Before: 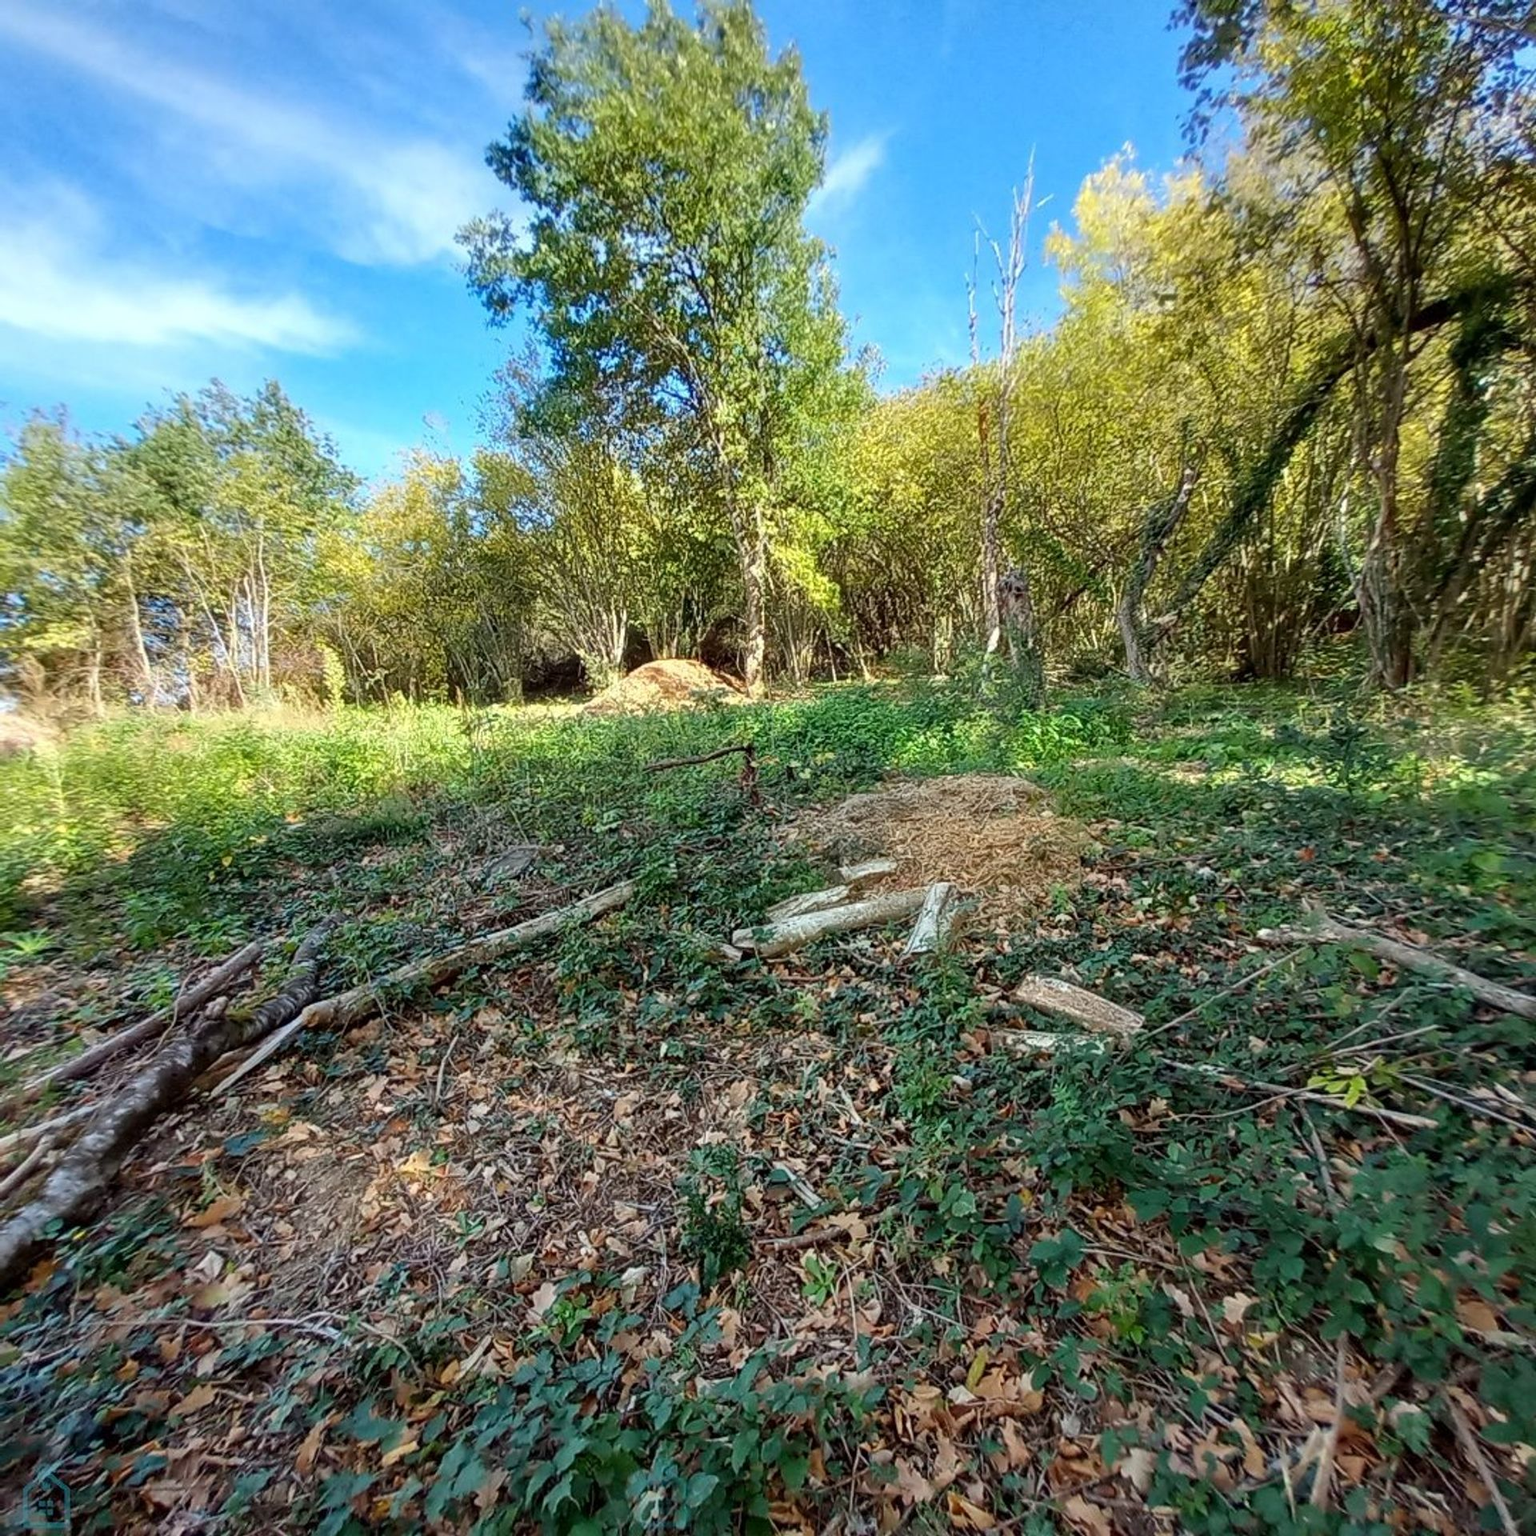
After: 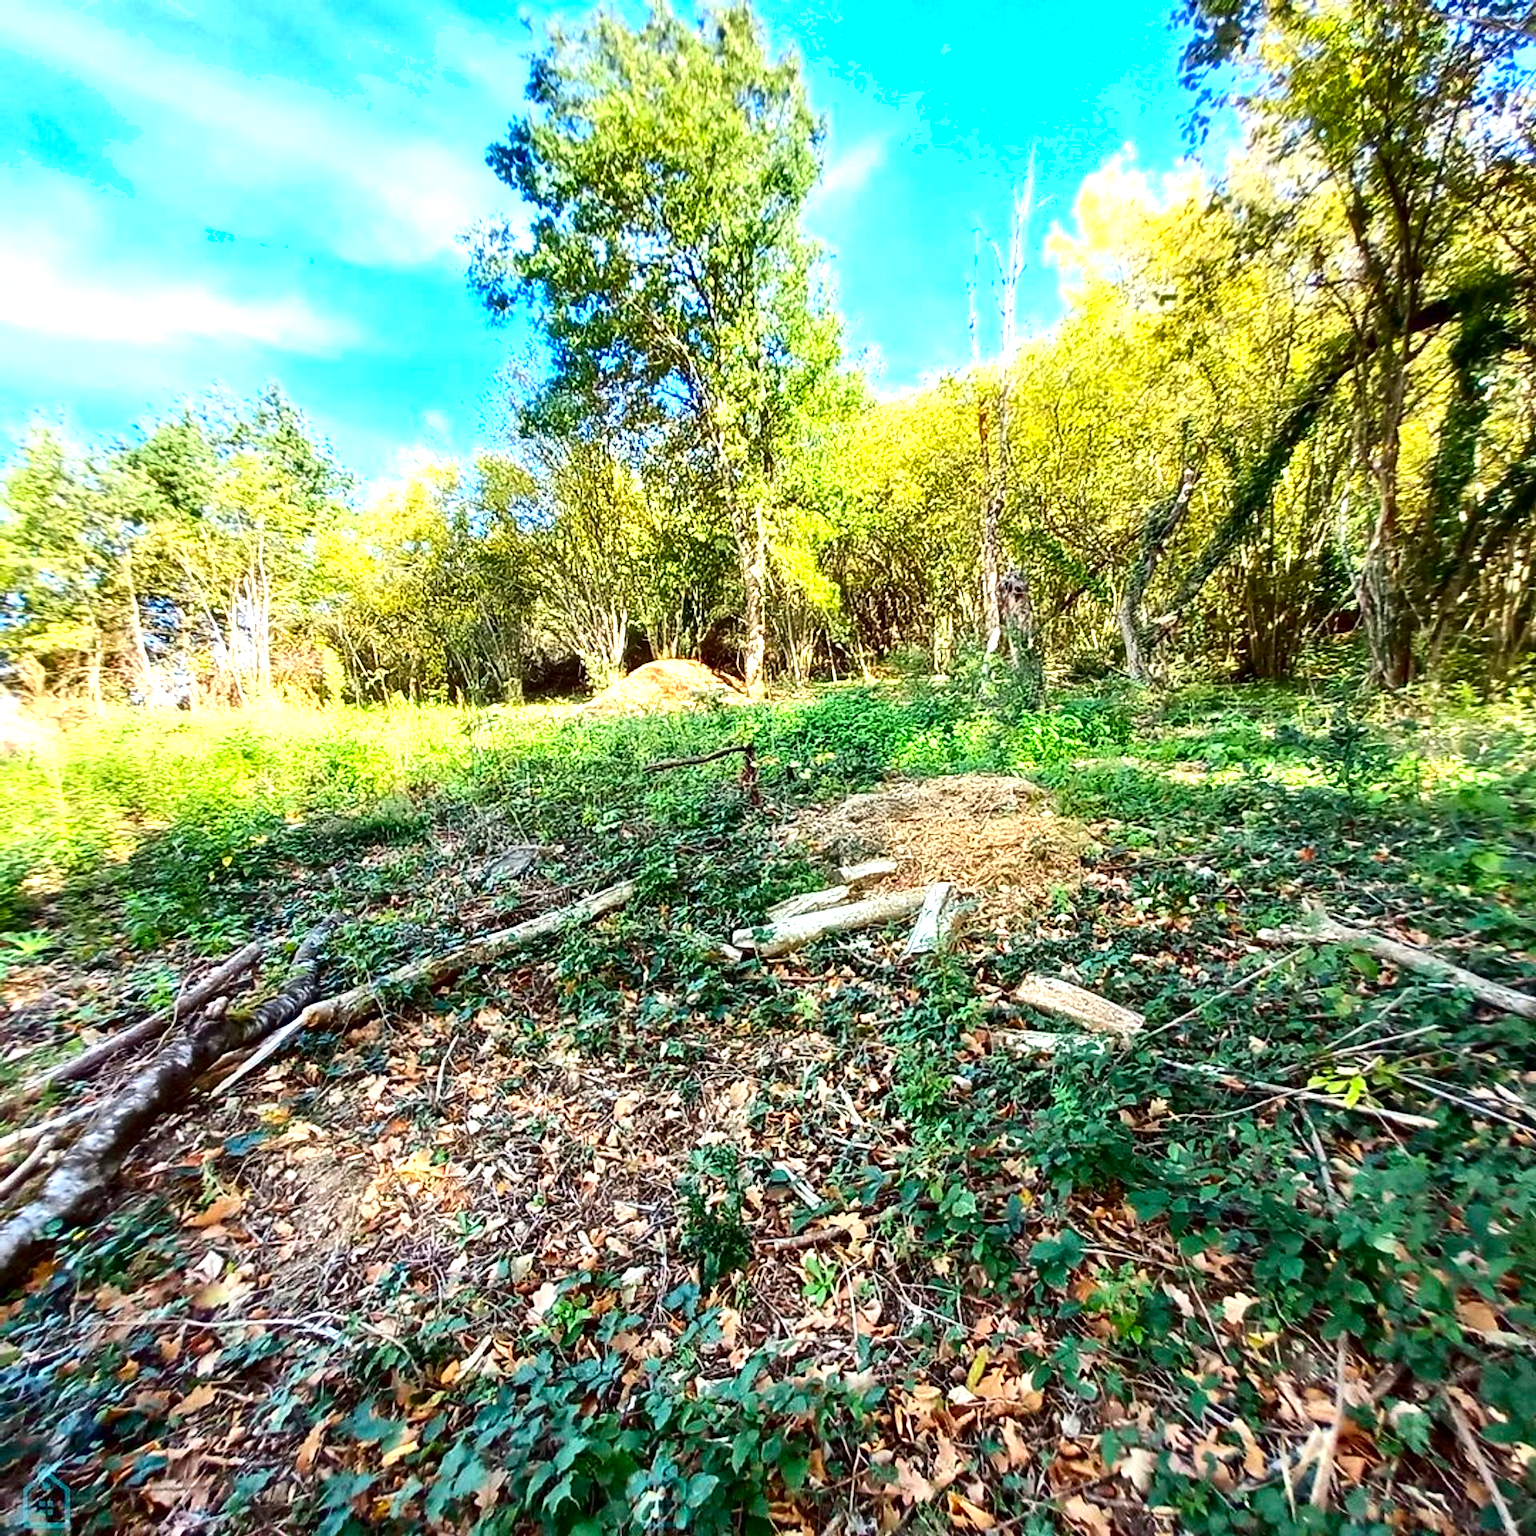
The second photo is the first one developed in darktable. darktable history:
shadows and highlights: shadows 36.9, highlights -27.6, soften with gaussian
contrast brightness saturation: contrast 0.19, brightness -0.109, saturation 0.21
exposure: black level correction 0, exposure 1.28 EV, compensate highlight preservation false
